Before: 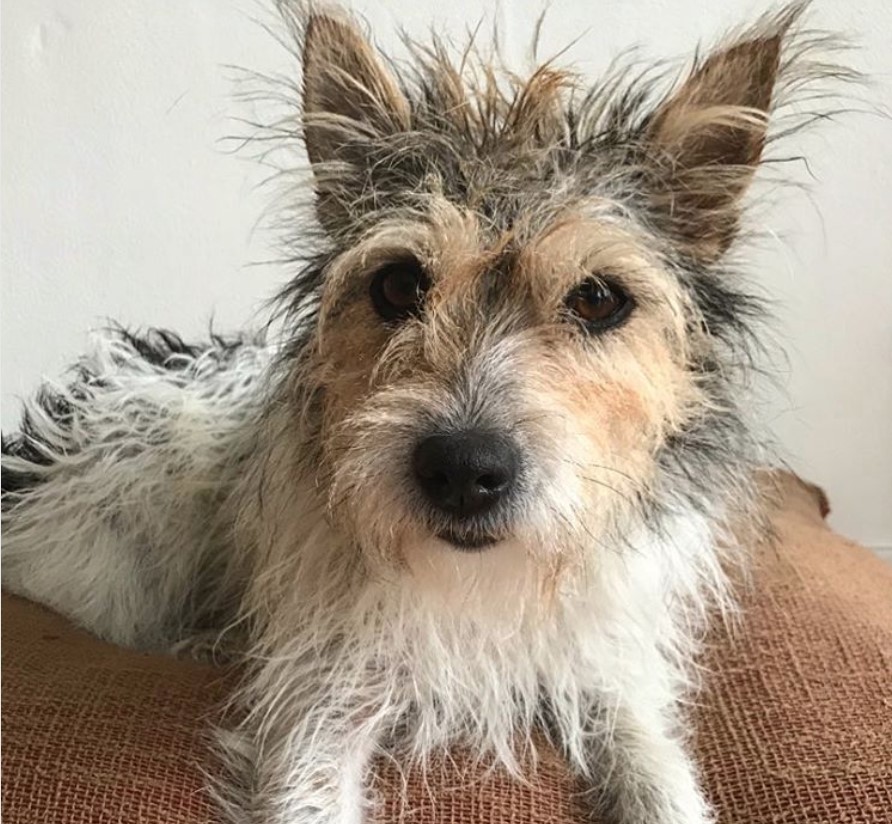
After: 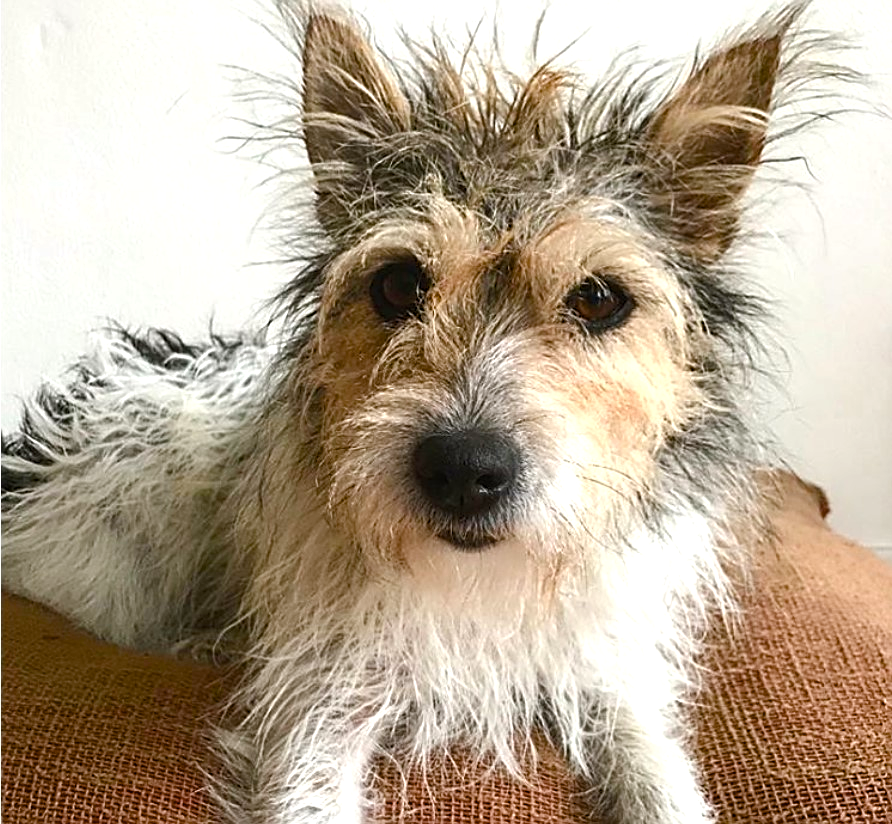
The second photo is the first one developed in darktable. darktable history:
color balance rgb: shadows lift › chroma 0.806%, shadows lift › hue 113.27°, perceptual saturation grading › global saturation 20%, perceptual saturation grading › highlights -25.603%, perceptual saturation grading › shadows 49.37%, perceptual brilliance grading › highlights 10.19%, perceptual brilliance grading › mid-tones 5.21%
sharpen: on, module defaults
